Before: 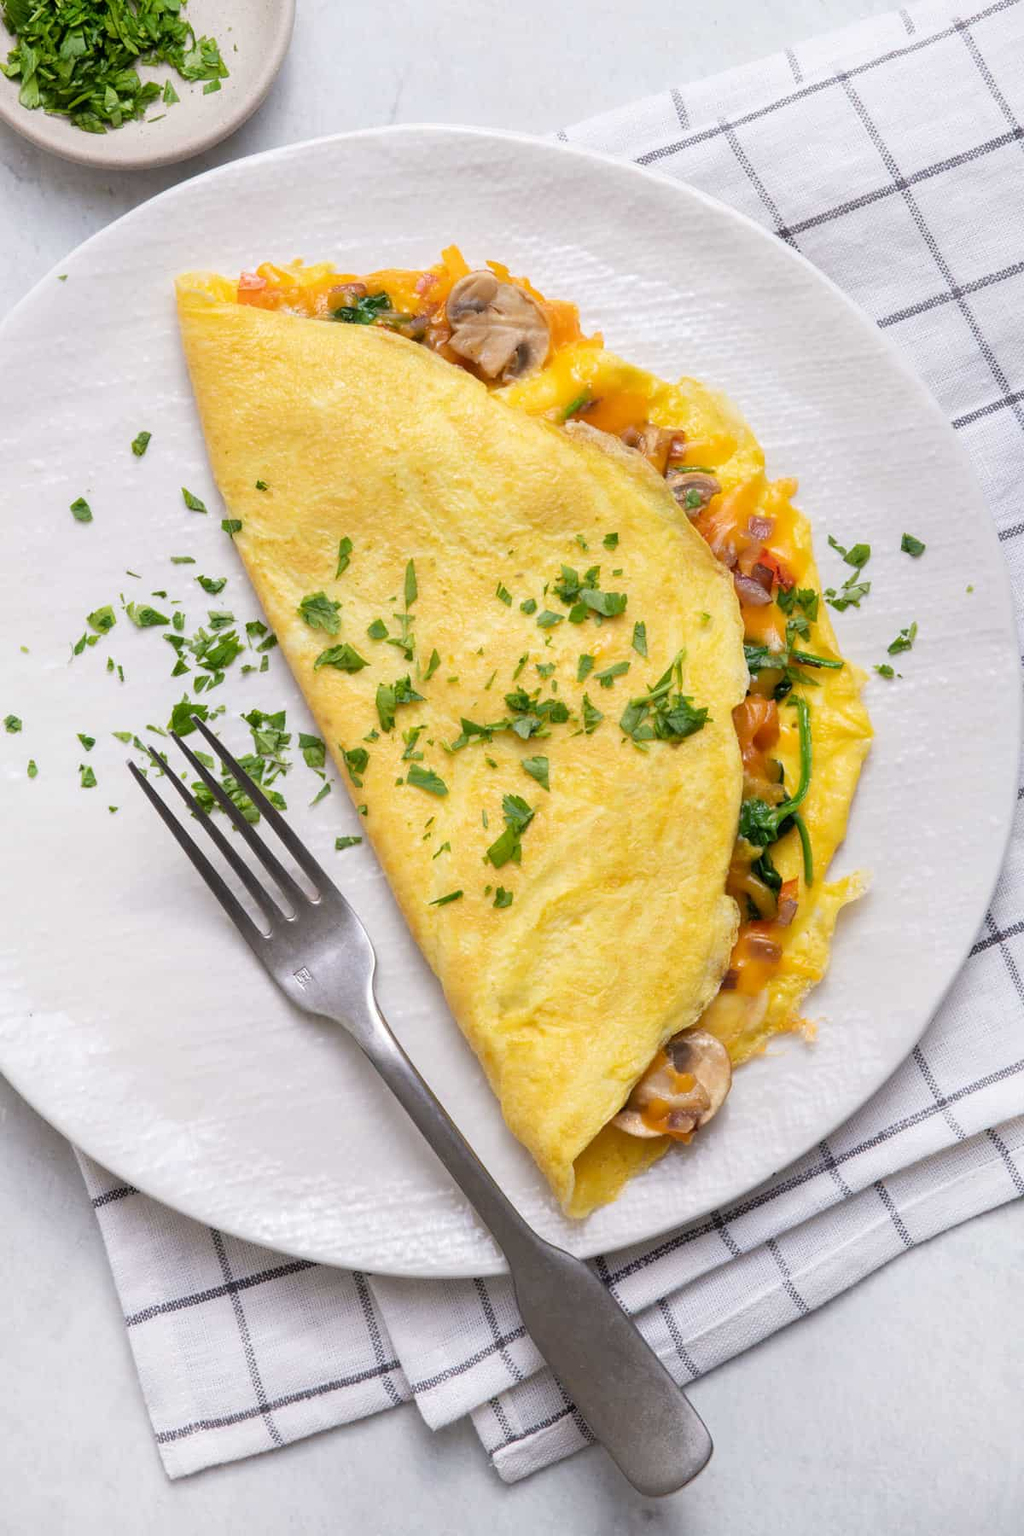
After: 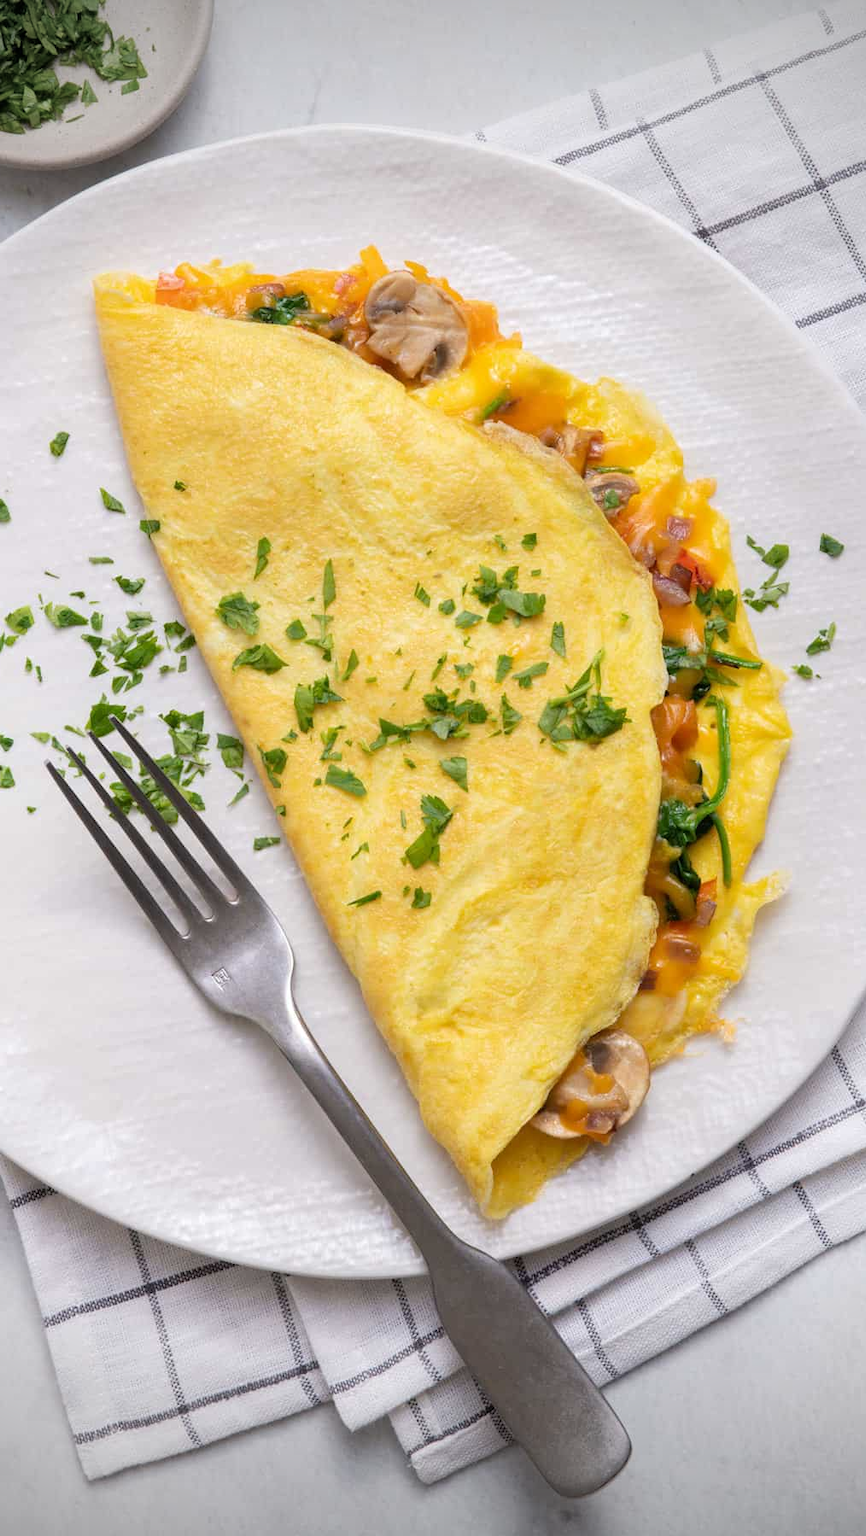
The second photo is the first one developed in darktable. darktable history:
vignetting: fall-off start 88.7%, fall-off radius 44.58%, width/height ratio 1.163, unbound false
crop: left 8.013%, right 7.361%
